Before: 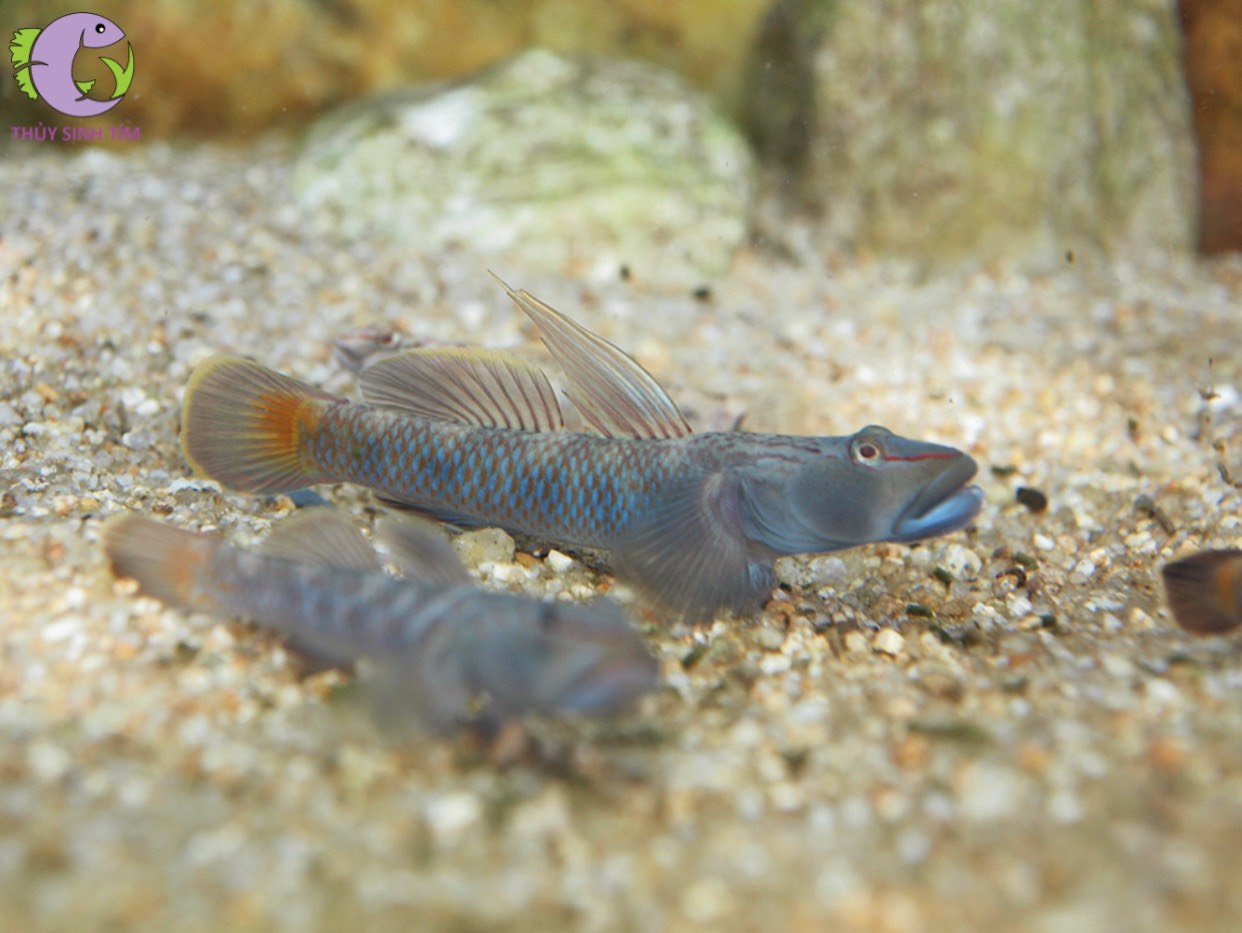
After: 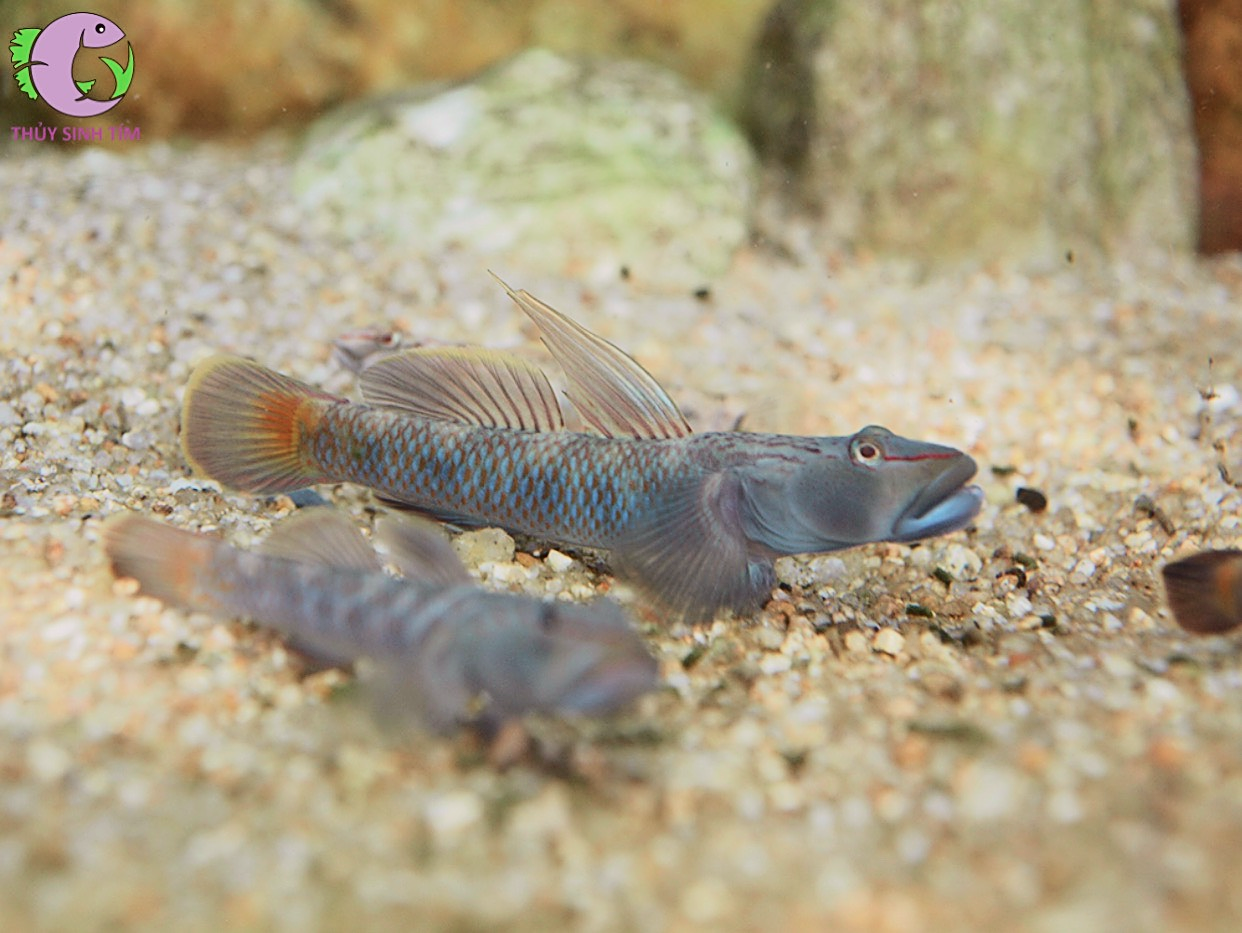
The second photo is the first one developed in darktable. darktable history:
tone curve: curves: ch0 [(0, 0.019) (0.204, 0.162) (0.491, 0.519) (0.748, 0.765) (1, 0.919)]; ch1 [(0, 0) (0.201, 0.113) (0.372, 0.282) (0.443, 0.434) (0.496, 0.504) (0.566, 0.585) (0.761, 0.803) (1, 1)]; ch2 [(0, 0) (0.434, 0.447) (0.483, 0.487) (0.555, 0.563) (0.697, 0.68) (1, 1)], color space Lab, independent channels, preserve colors none
sharpen: on, module defaults
